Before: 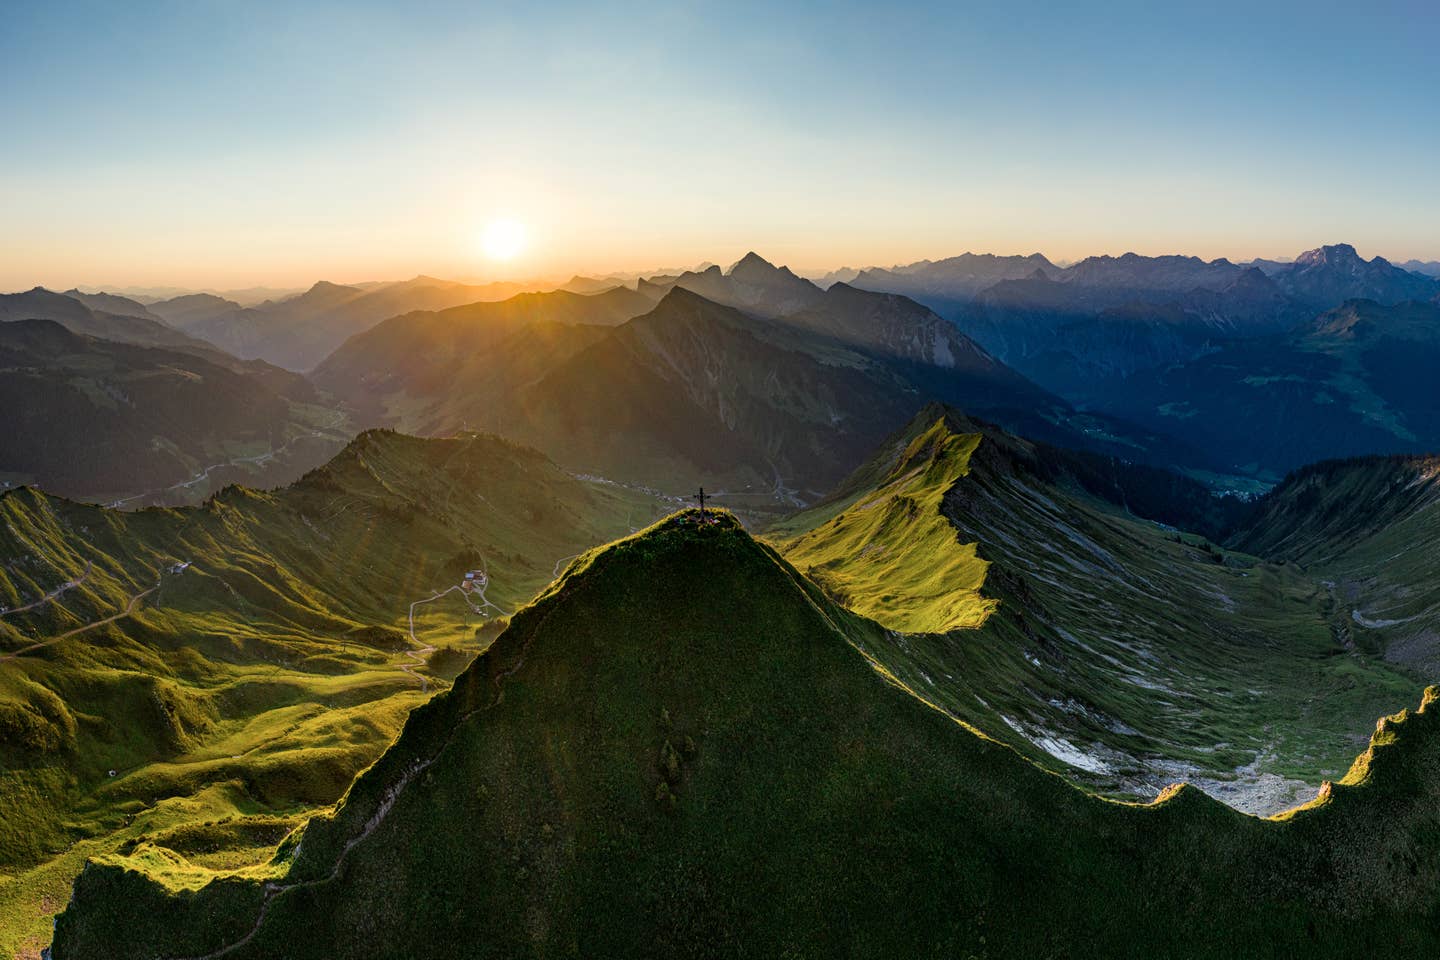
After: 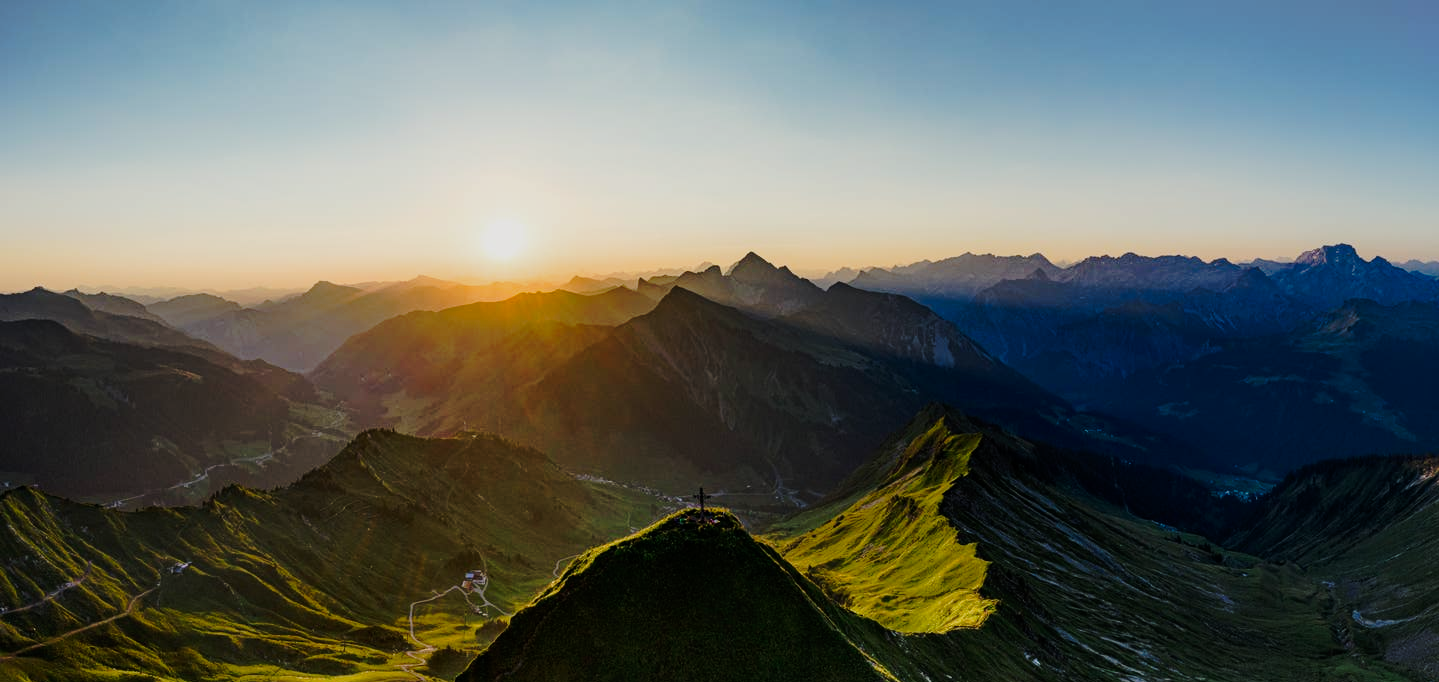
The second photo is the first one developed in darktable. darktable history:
exposure: exposure -0.488 EV, compensate exposure bias true, compensate highlight preservation false
crop: bottom 28.902%
tone curve: curves: ch0 [(0, 0) (0.081, 0.044) (0.185, 0.13) (0.283, 0.238) (0.416, 0.449) (0.495, 0.524) (0.686, 0.743) (0.826, 0.865) (0.978, 0.988)]; ch1 [(0, 0) (0.147, 0.166) (0.321, 0.362) (0.371, 0.402) (0.423, 0.442) (0.479, 0.472) (0.505, 0.497) (0.521, 0.506) (0.551, 0.537) (0.586, 0.574) (0.625, 0.618) (0.68, 0.681) (1, 1)]; ch2 [(0, 0) (0.346, 0.362) (0.404, 0.427) (0.502, 0.495) (0.531, 0.513) (0.547, 0.533) (0.582, 0.596) (0.629, 0.631) (0.717, 0.678) (1, 1)], preserve colors none
